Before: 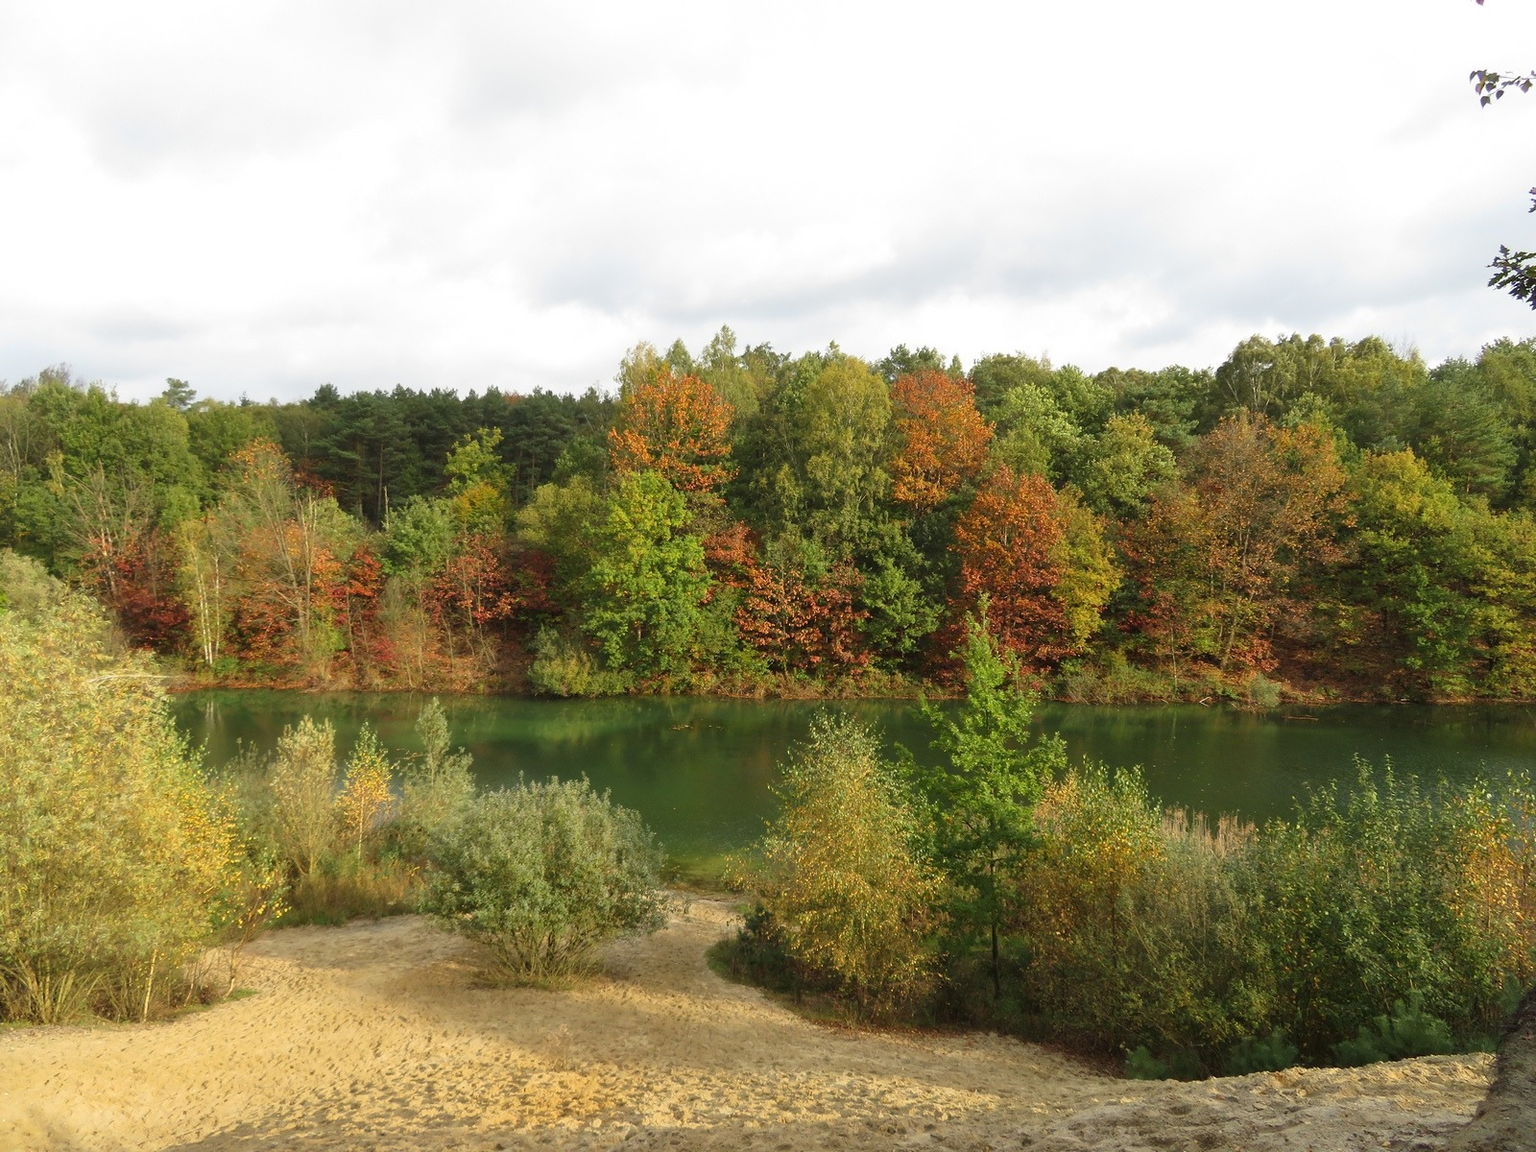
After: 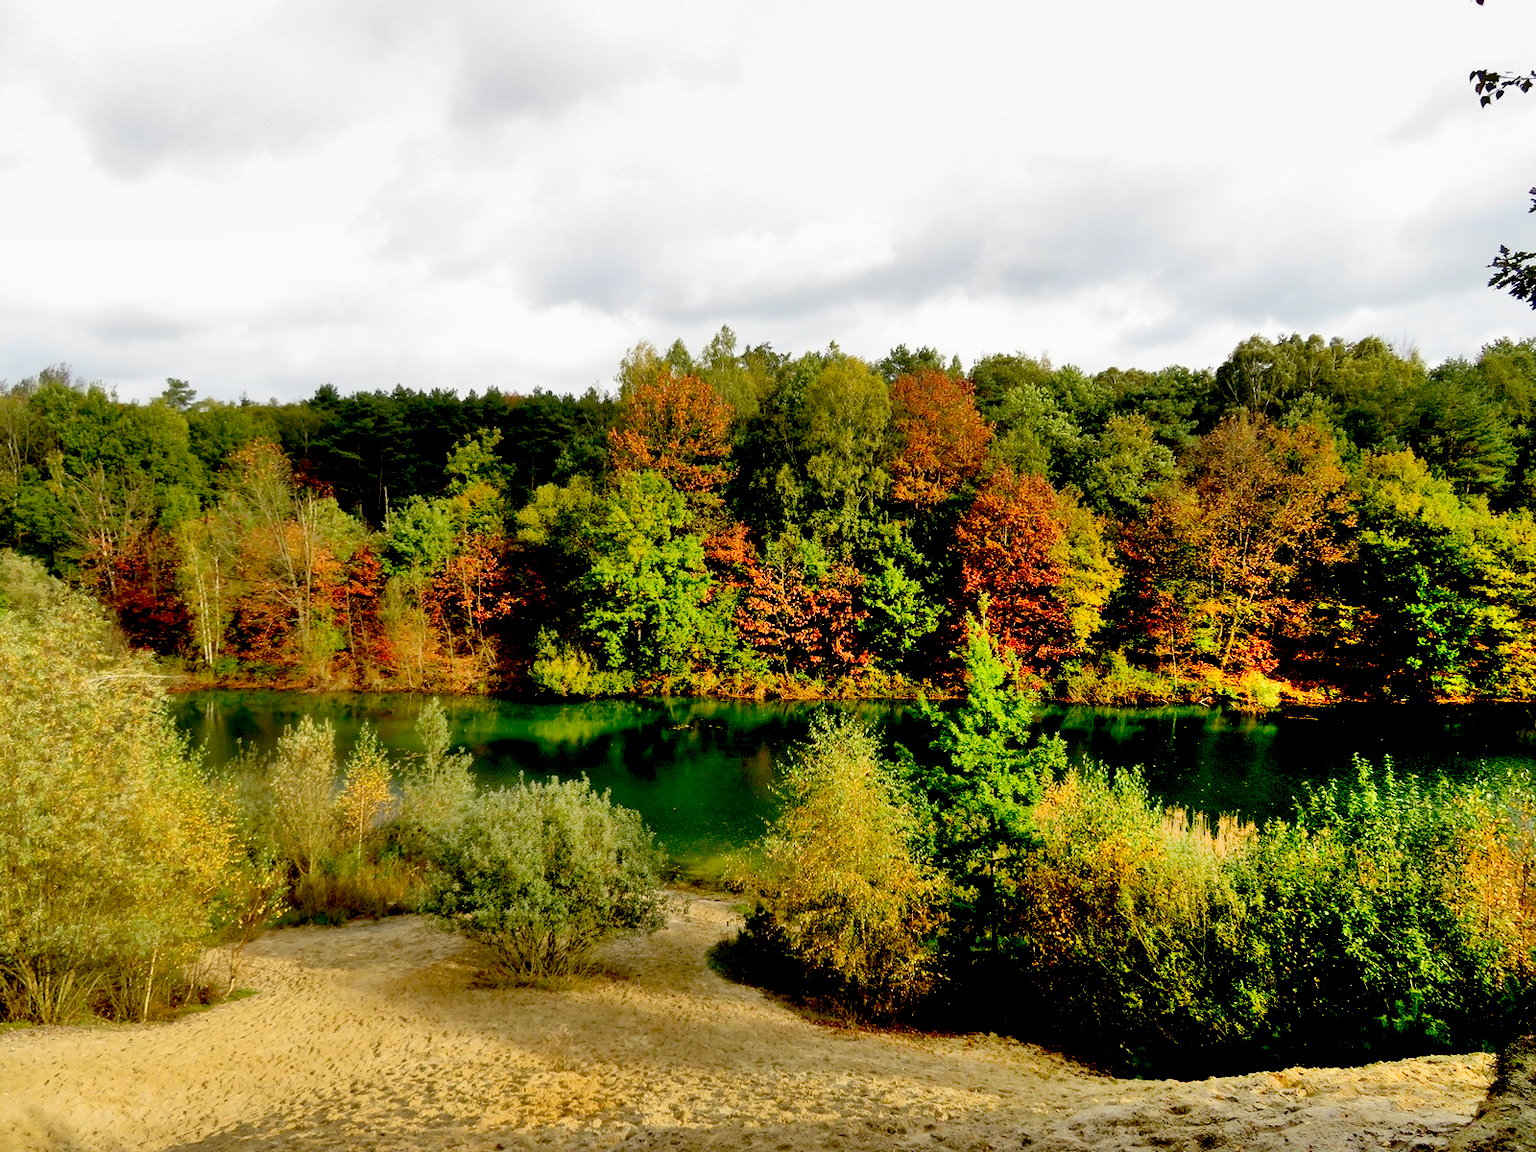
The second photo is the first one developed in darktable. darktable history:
shadows and highlights: shadows 60, soften with gaussian
exposure: black level correction 0.056, exposure -0.039 EV, compensate highlight preservation false
